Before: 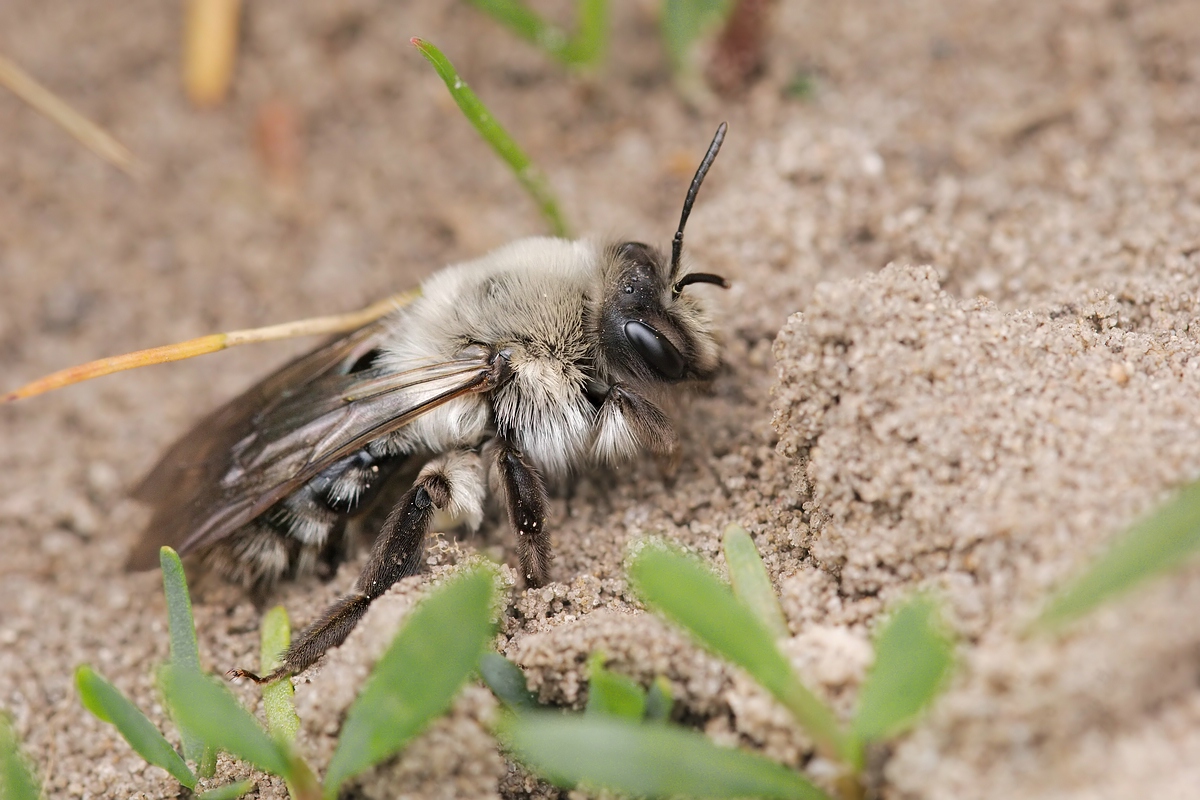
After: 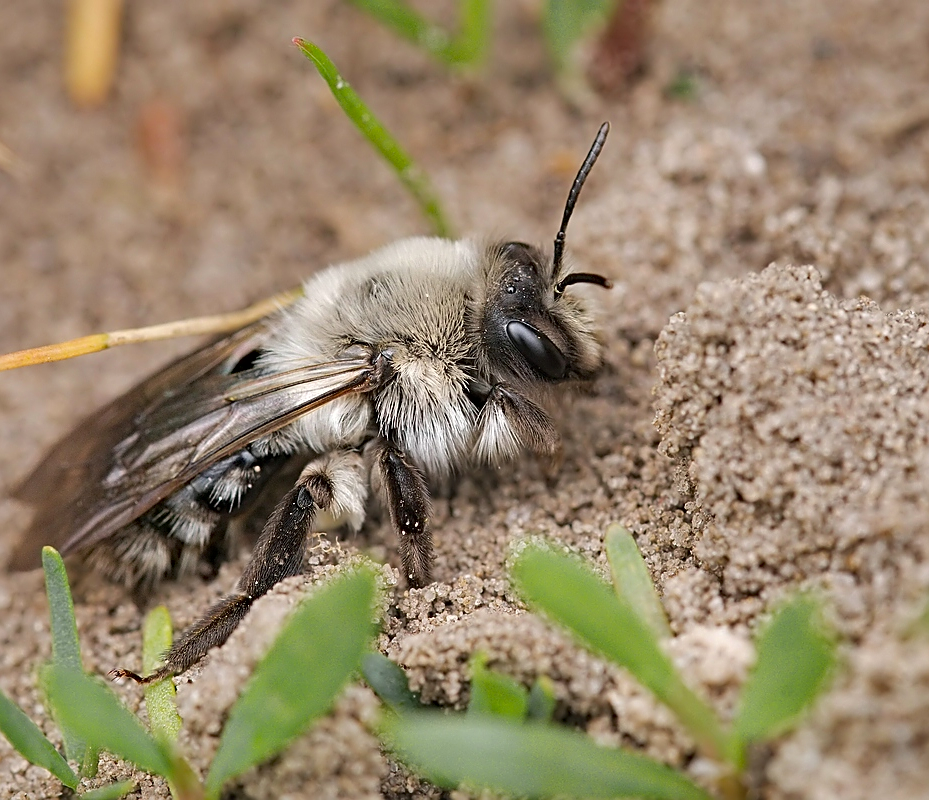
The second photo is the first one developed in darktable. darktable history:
sharpen: on, module defaults
shadows and highlights: radius 108.52, shadows 44.07, highlights -67.8, low approximation 0.01, soften with gaussian
crop: left 9.88%, right 12.664%
haze removal: compatibility mode true, adaptive false
